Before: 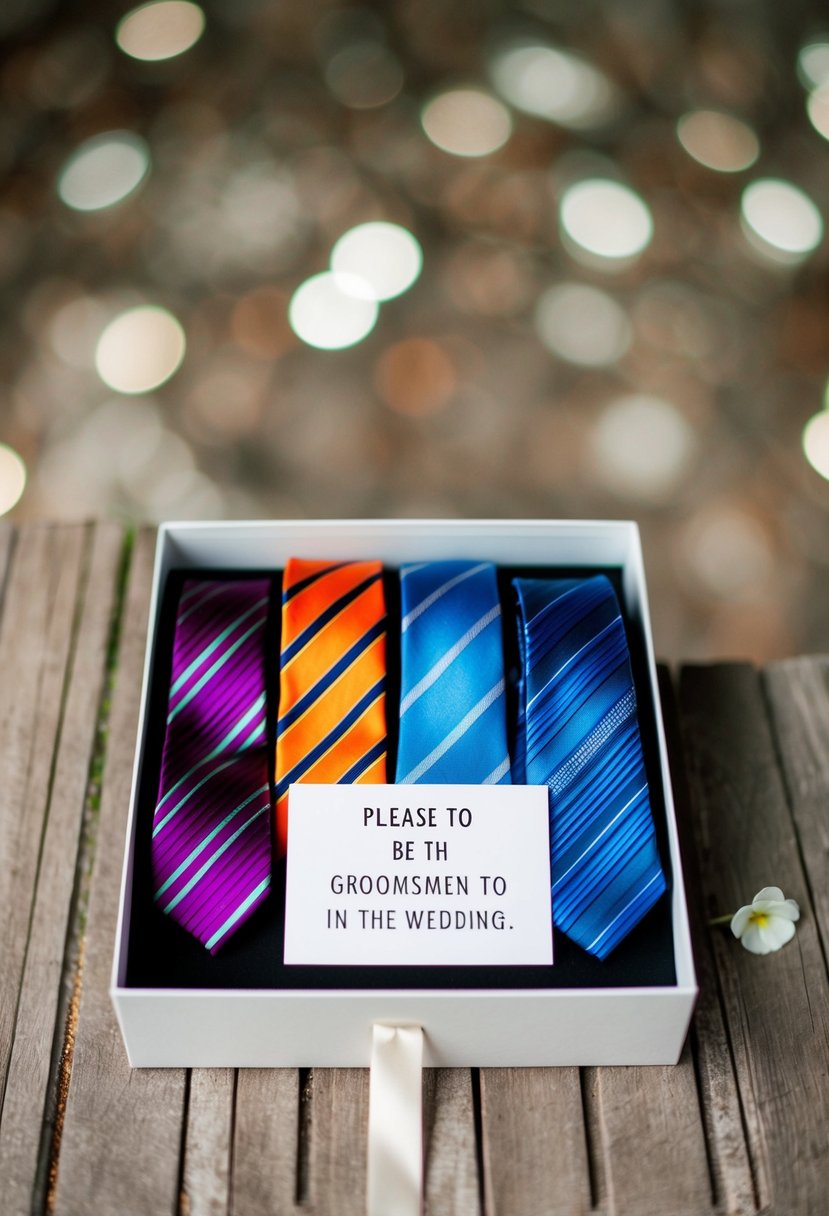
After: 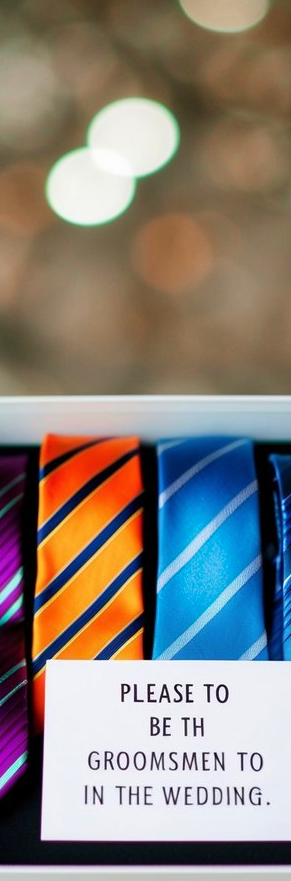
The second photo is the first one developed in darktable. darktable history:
crop and rotate: left 29.476%, top 10.214%, right 35.32%, bottom 17.333%
velvia: strength 30%
